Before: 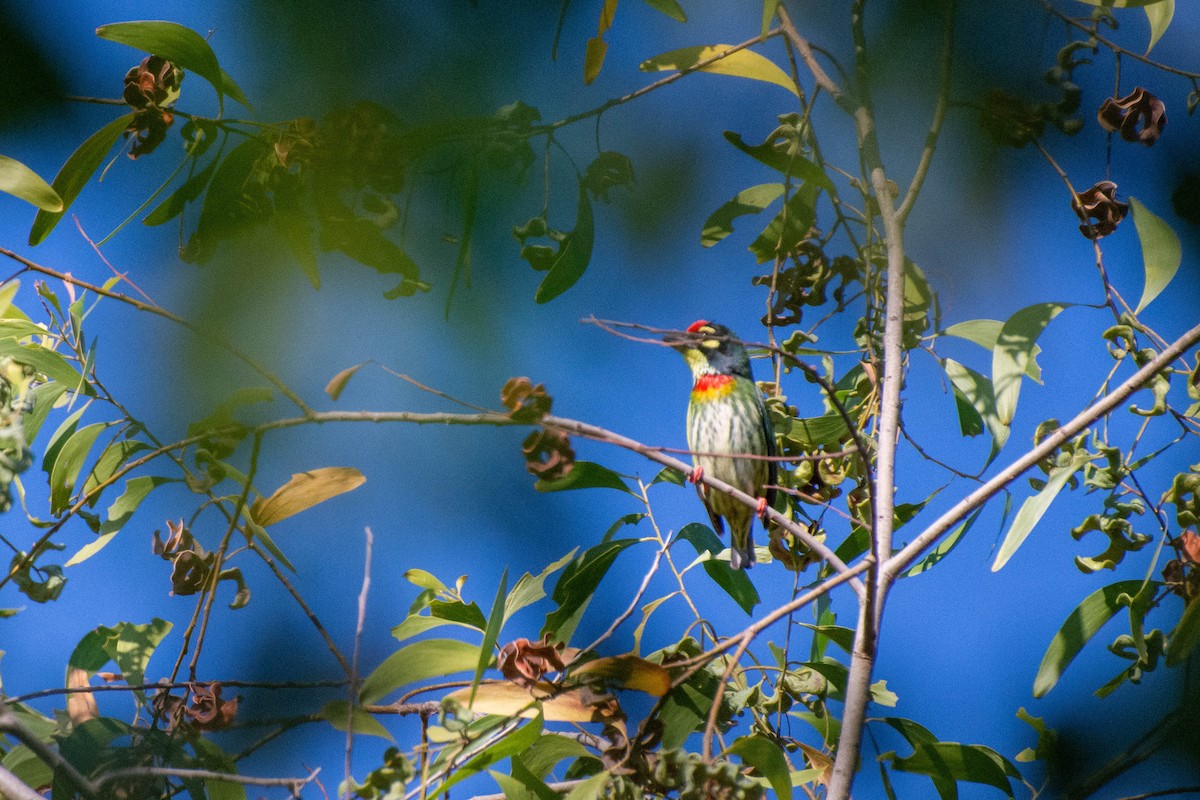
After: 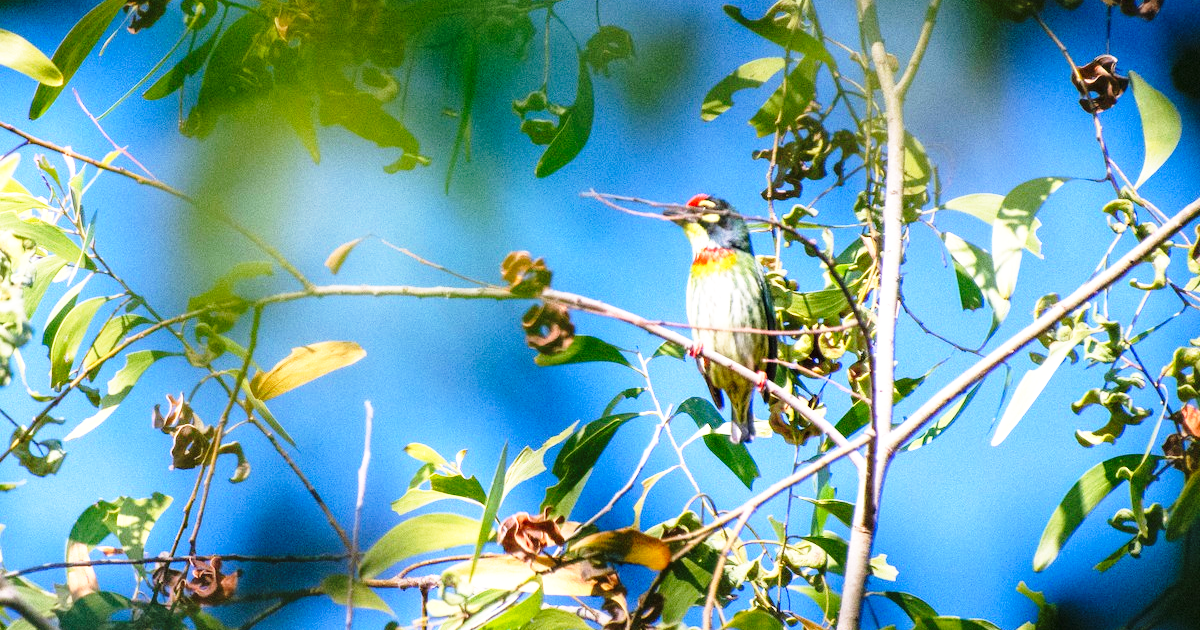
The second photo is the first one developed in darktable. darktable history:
crop and rotate: top 15.875%, bottom 5.312%
tone equalizer: edges refinement/feathering 500, mask exposure compensation -1.57 EV, preserve details no
exposure: black level correction 0, exposure 0.498 EV, compensate highlight preservation false
base curve: curves: ch0 [(0, 0) (0.026, 0.03) (0.109, 0.232) (0.351, 0.748) (0.669, 0.968) (1, 1)], preserve colors none
